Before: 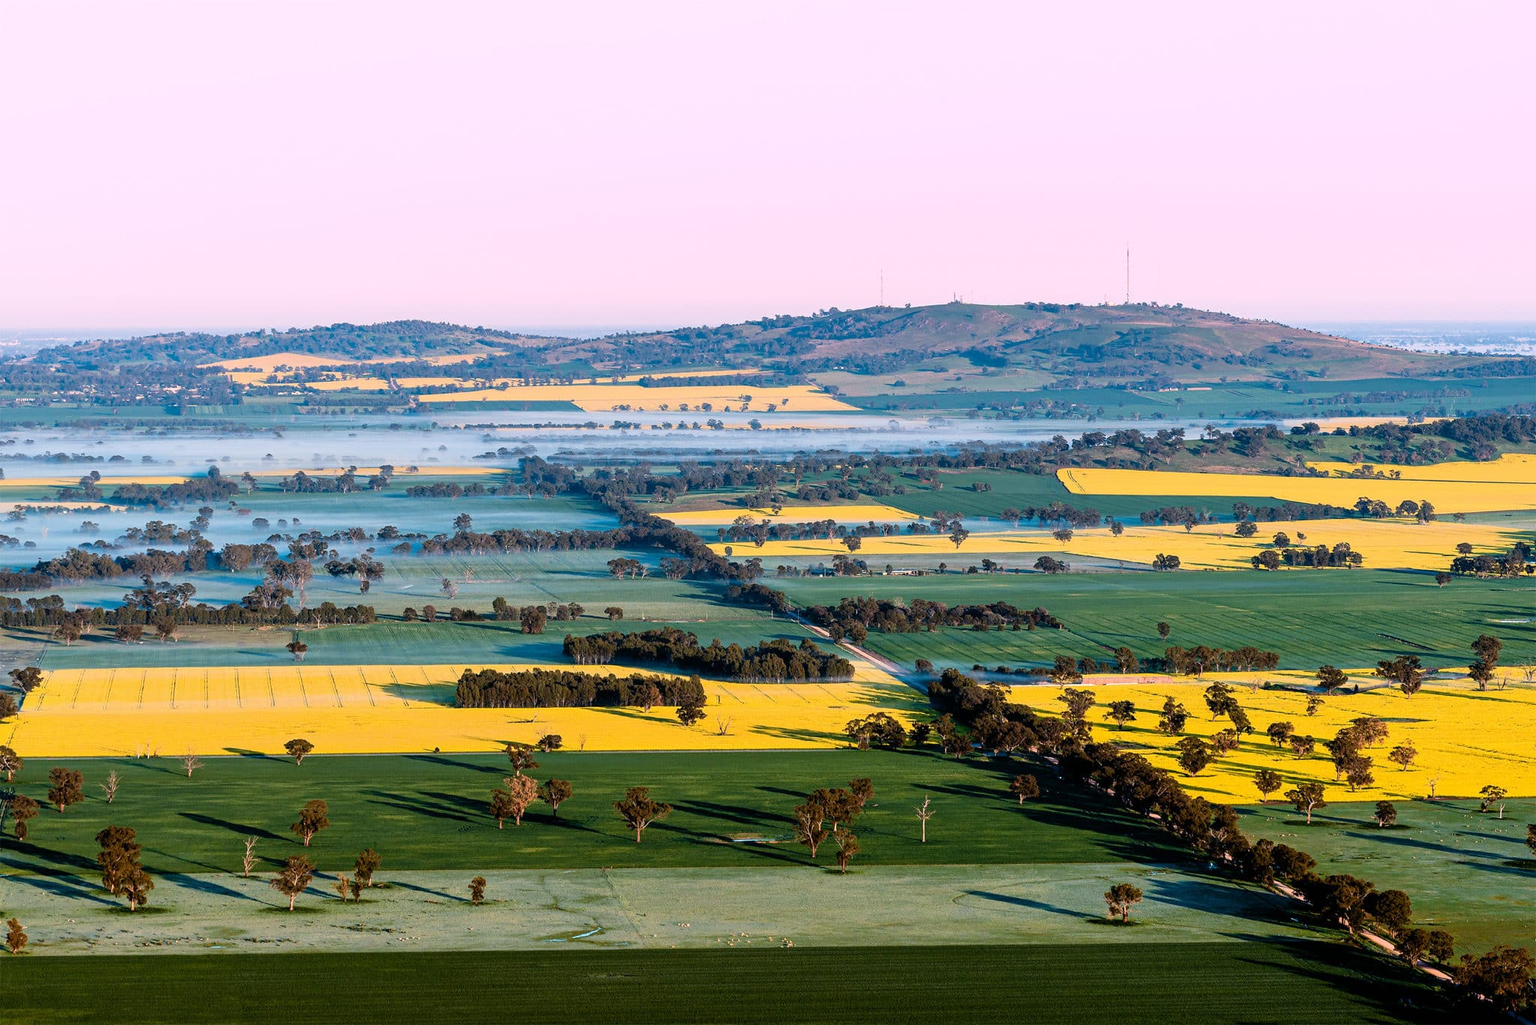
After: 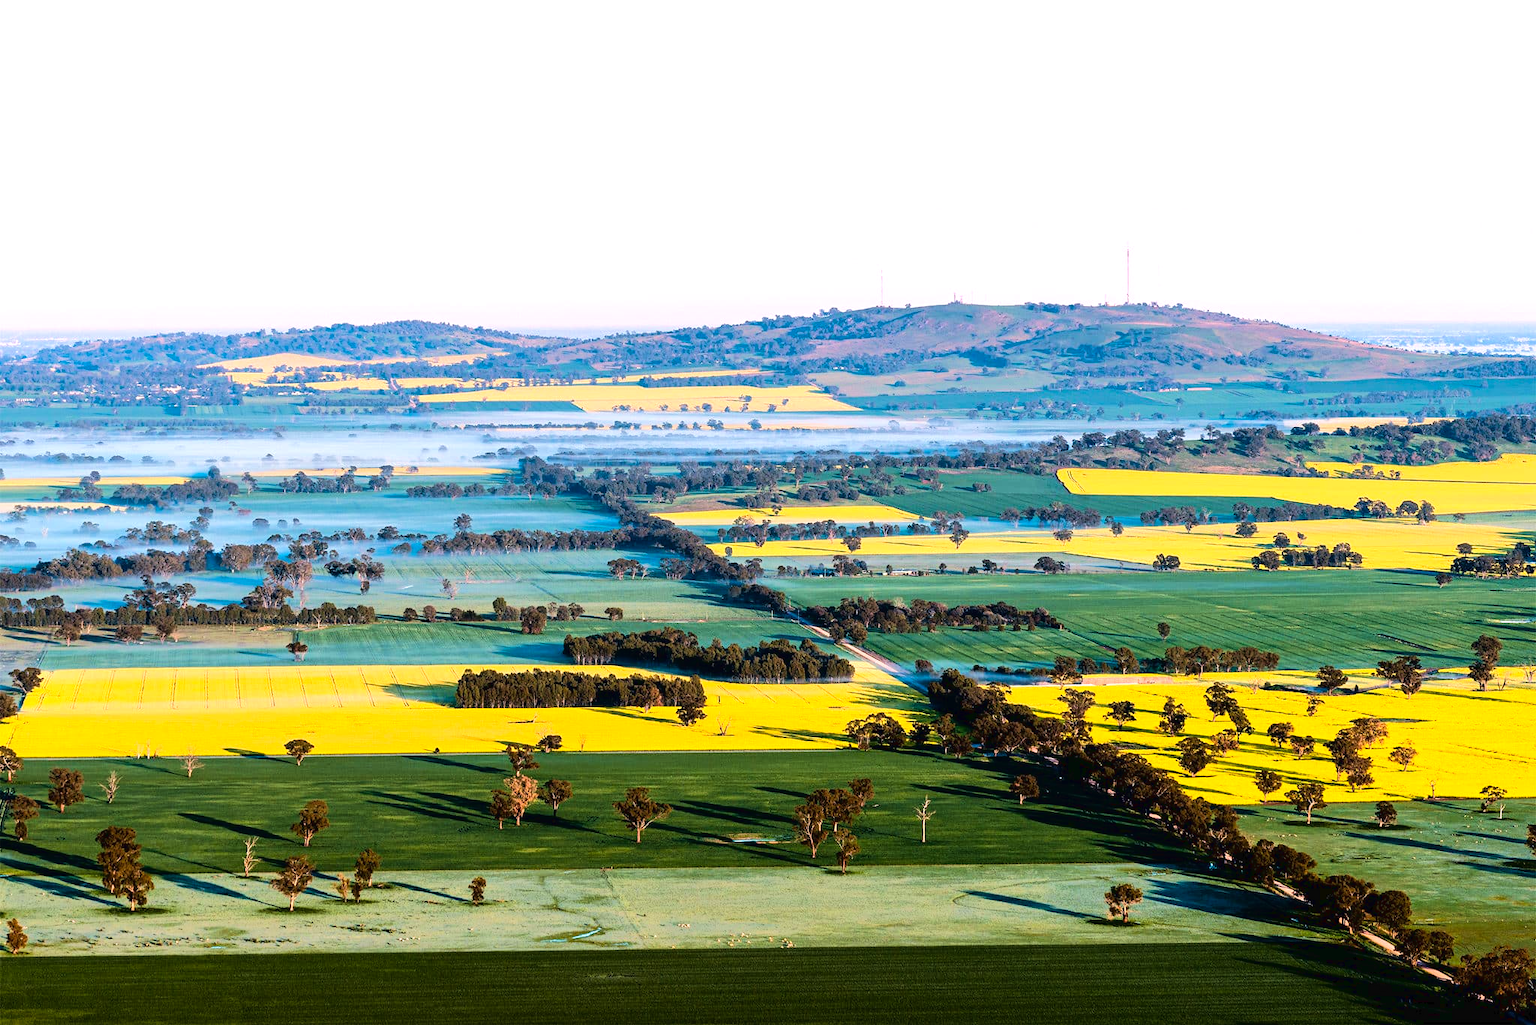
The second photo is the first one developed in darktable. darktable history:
color balance rgb: perceptual saturation grading › global saturation 0.25%, perceptual brilliance grading › highlights 11.58%, global vibrance 20.601%
velvia: strength 14.84%
tone curve: curves: ch0 [(0, 0.019) (0.066, 0.054) (0.184, 0.184) (0.369, 0.417) (0.501, 0.586) (0.617, 0.71) (0.743, 0.787) (0.997, 0.997)]; ch1 [(0, 0) (0.187, 0.156) (0.388, 0.372) (0.437, 0.428) (0.474, 0.472) (0.499, 0.5) (0.521, 0.514) (0.548, 0.567) (0.6, 0.629) (0.82, 0.831) (1, 1)]; ch2 [(0, 0) (0.234, 0.227) (0.352, 0.372) (0.459, 0.484) (0.5, 0.505) (0.518, 0.516) (0.529, 0.541) (0.56, 0.594) (0.607, 0.644) (0.74, 0.771) (0.858, 0.873) (0.999, 0.994)]
